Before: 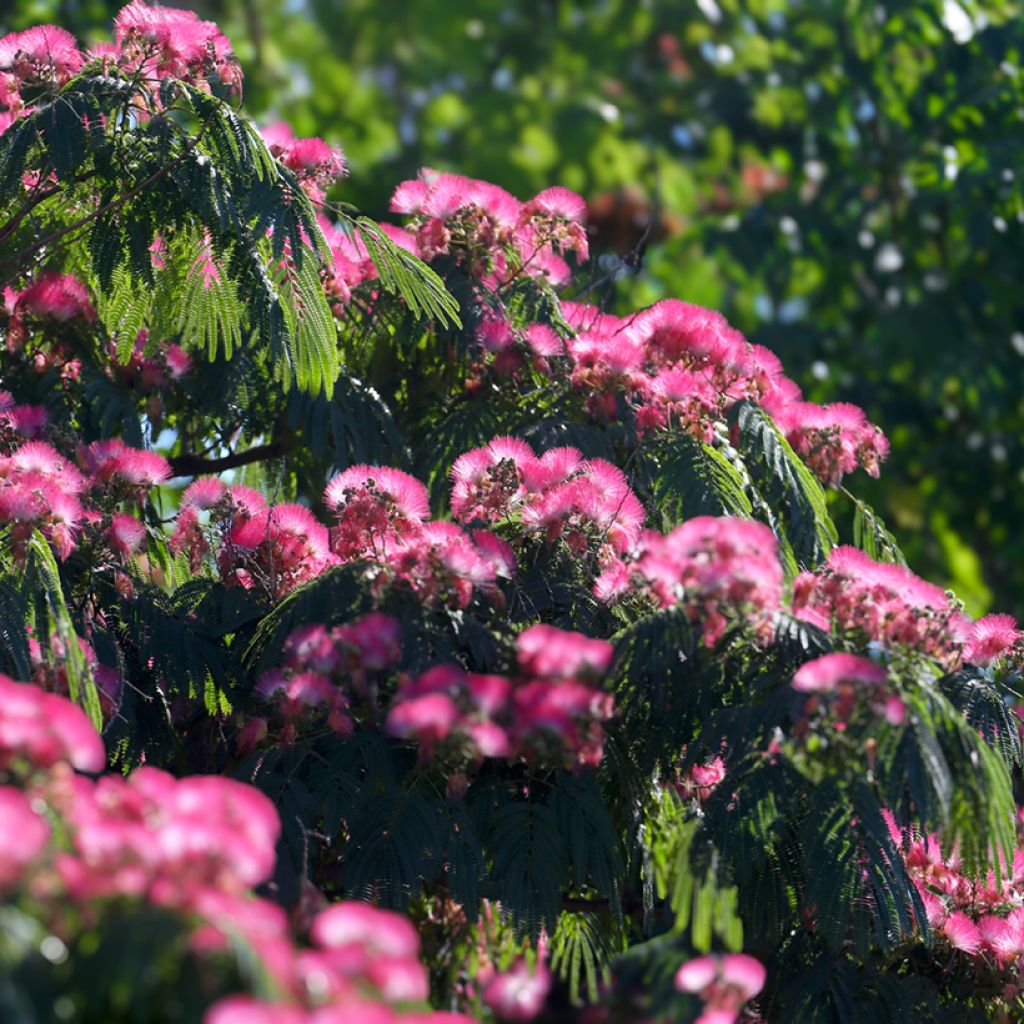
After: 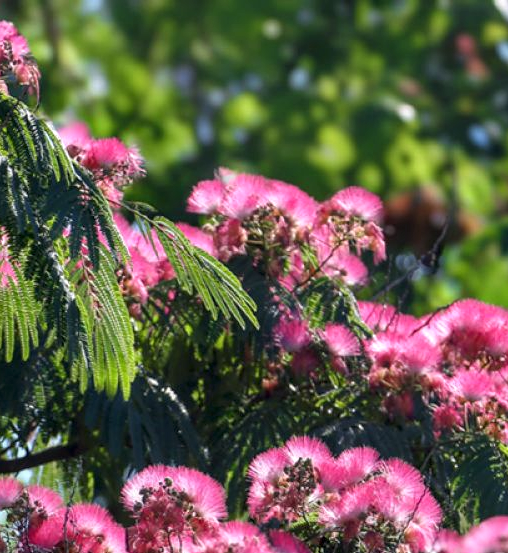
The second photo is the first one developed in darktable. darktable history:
crop: left 19.826%, right 30.471%, bottom 45.912%
local contrast: detail 130%
